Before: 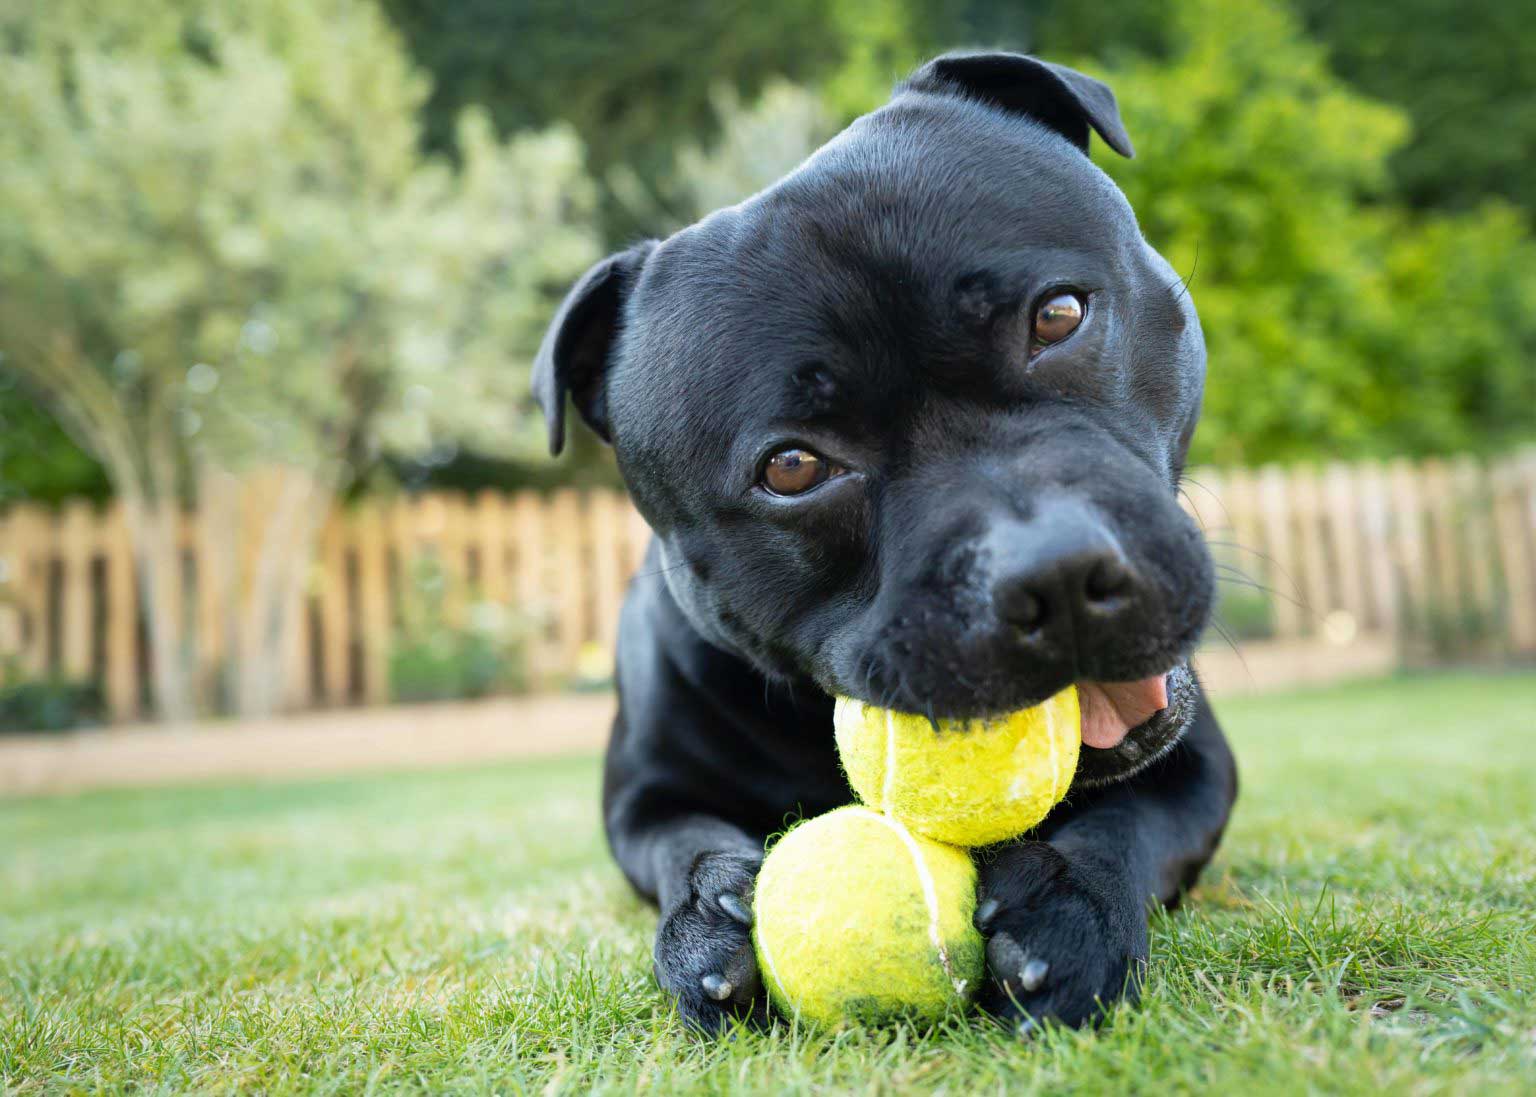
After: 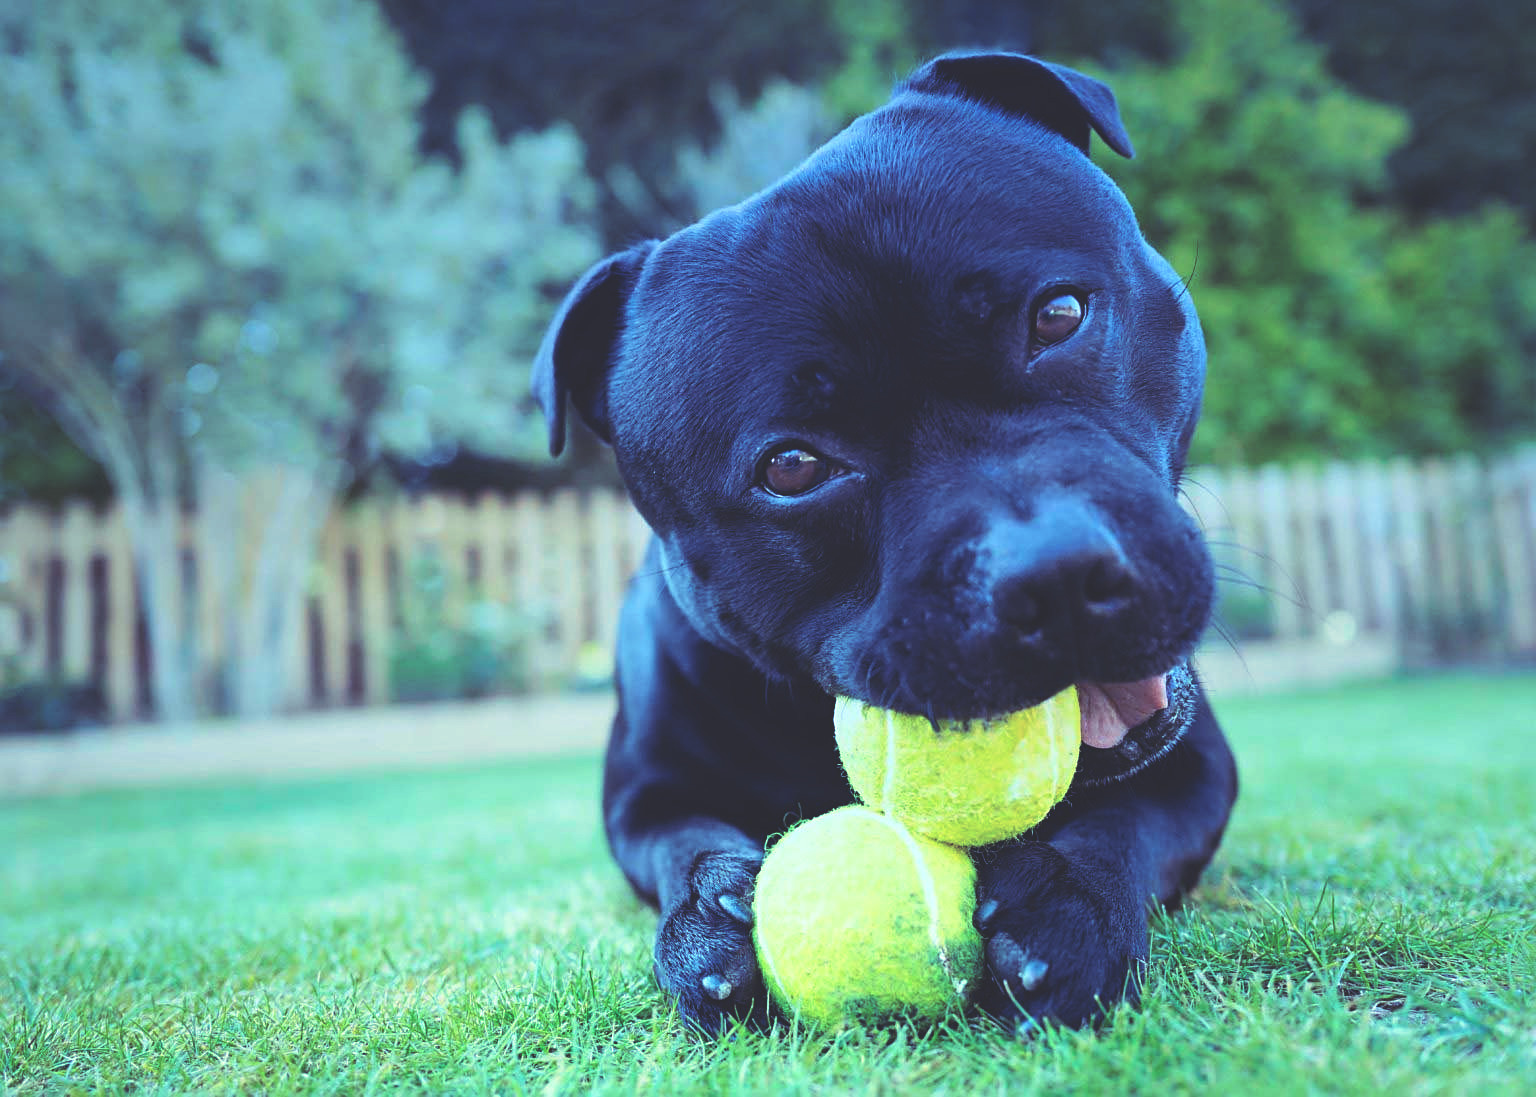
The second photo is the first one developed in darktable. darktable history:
tone equalizer: on, module defaults
tone curve: curves: ch0 [(0, 0) (0.004, 0.001) (0.133, 0.112) (0.325, 0.362) (0.832, 0.893) (1, 1)], color space Lab, linked channels, preserve colors none
rgb curve: curves: ch0 [(0, 0.186) (0.314, 0.284) (0.576, 0.466) (0.805, 0.691) (0.936, 0.886)]; ch1 [(0, 0.186) (0.314, 0.284) (0.581, 0.534) (0.771, 0.746) (0.936, 0.958)]; ch2 [(0, 0.216) (0.275, 0.39) (1, 1)], mode RGB, independent channels, compensate middle gray true, preserve colors none
graduated density: hue 238.83°, saturation 50%
sharpen: on, module defaults
